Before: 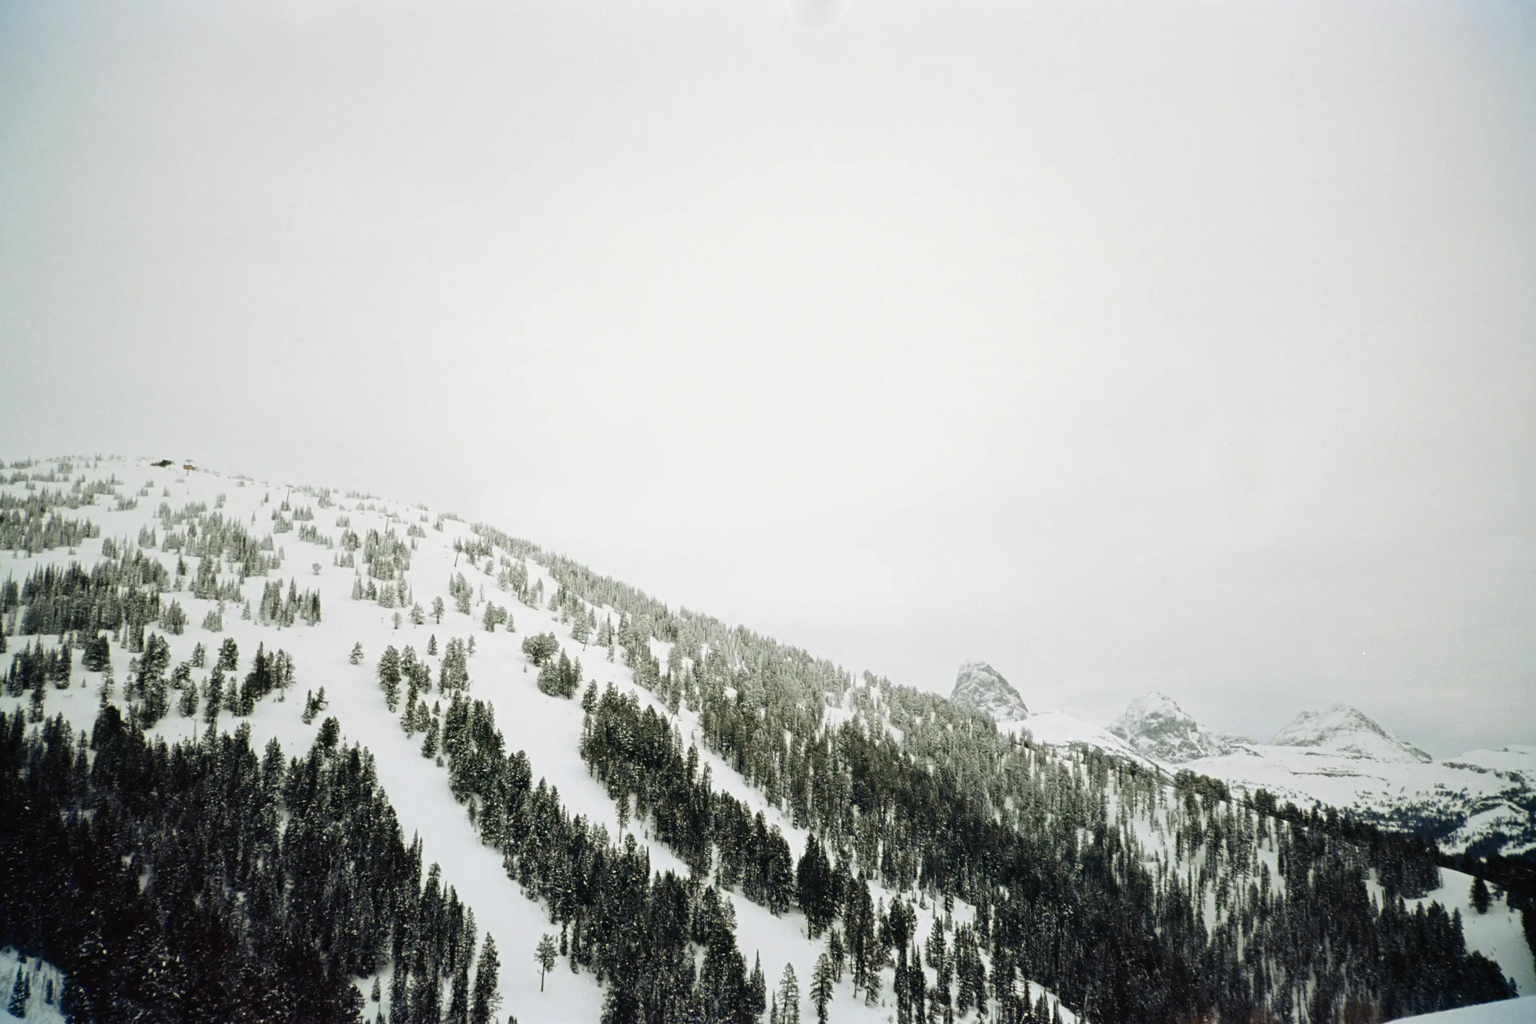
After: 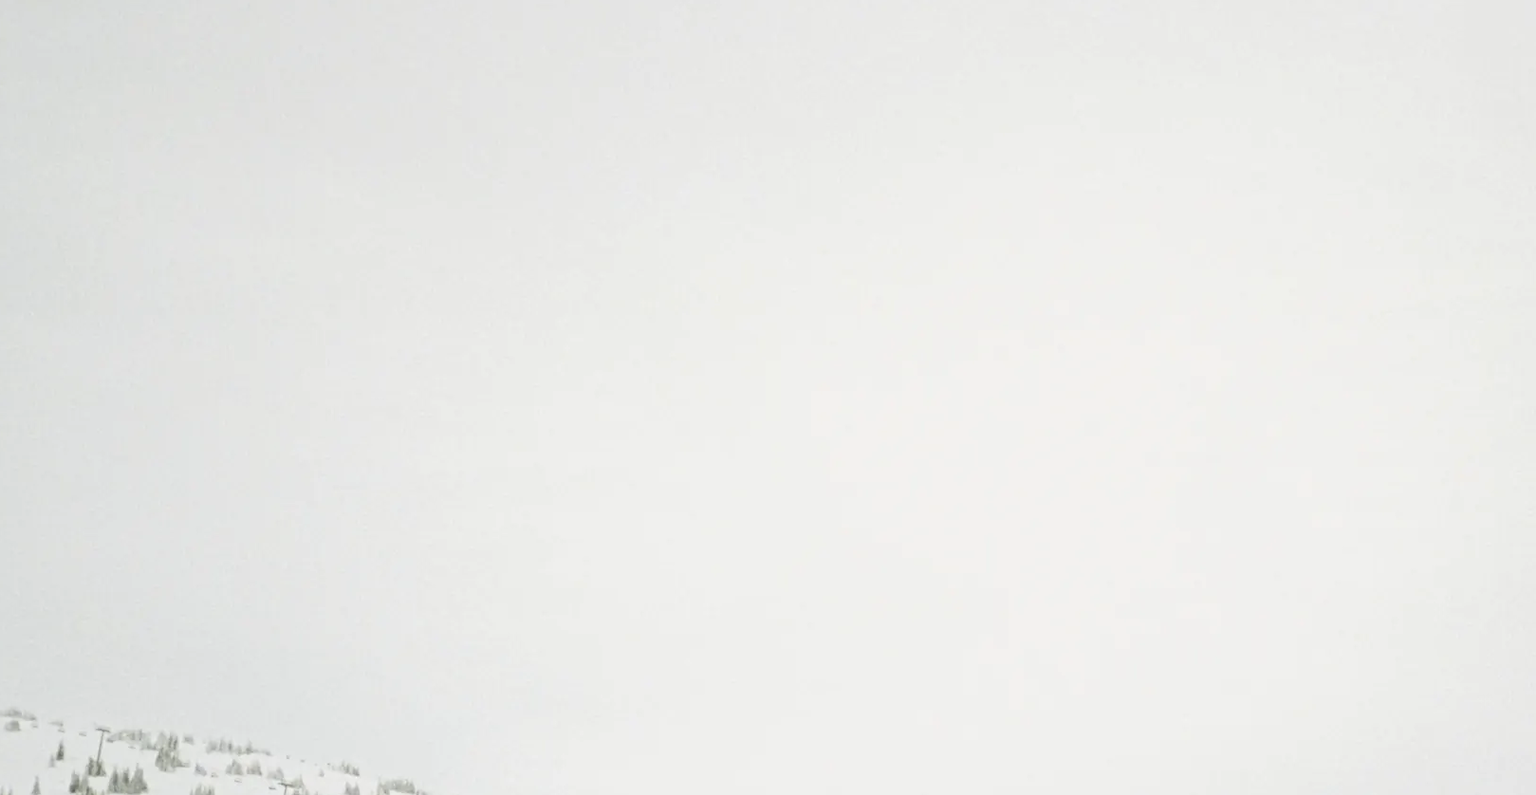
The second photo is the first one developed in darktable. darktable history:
crop: left 15.258%, top 9.046%, right 30.763%, bottom 49.04%
